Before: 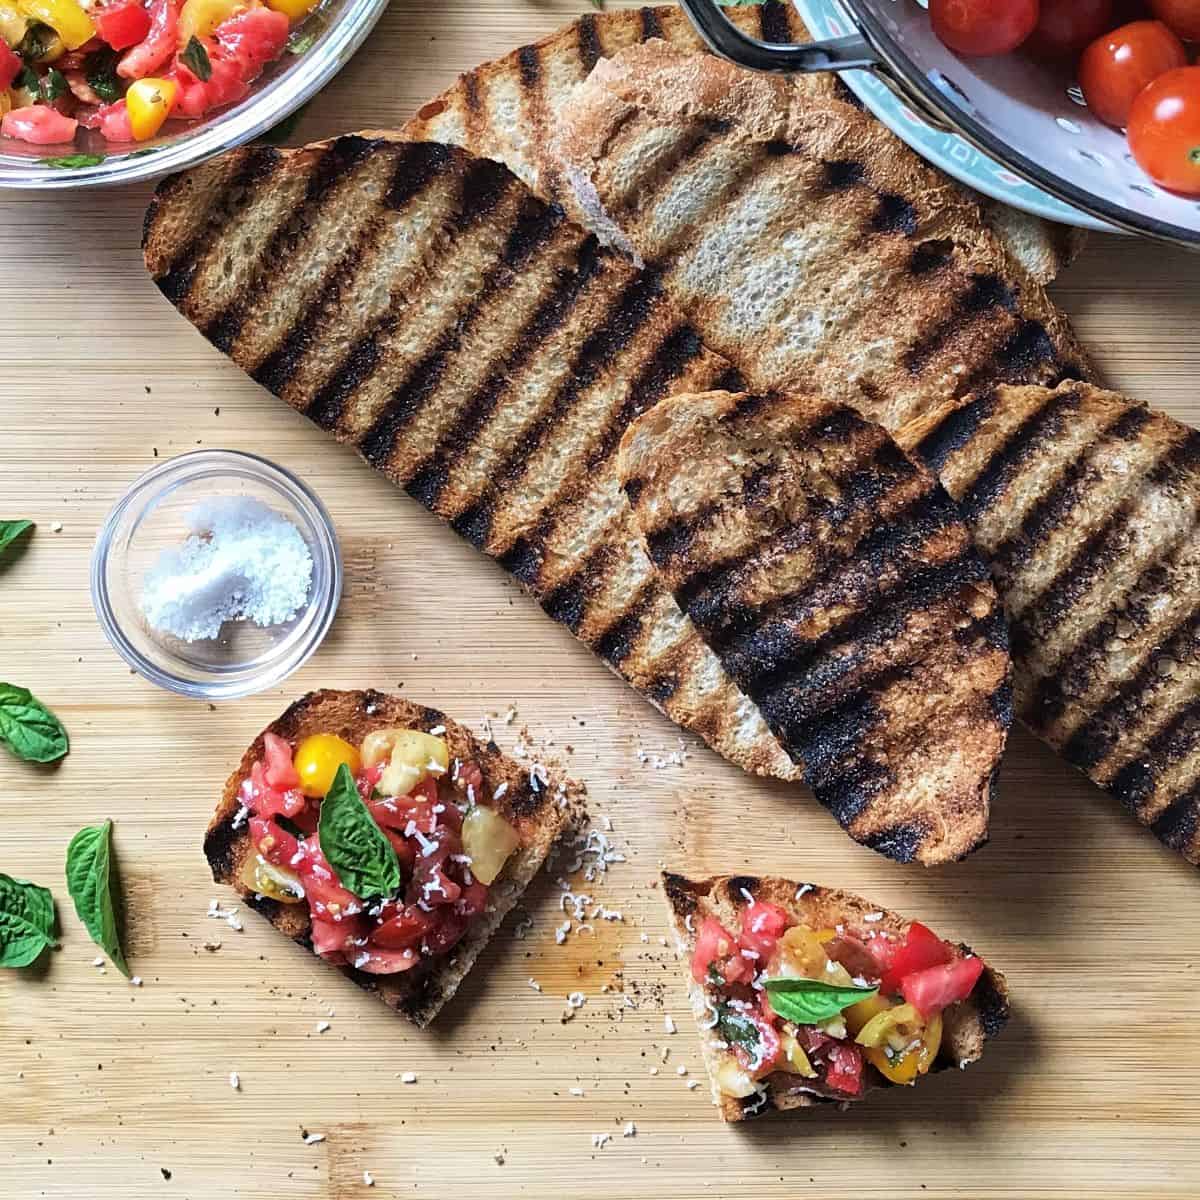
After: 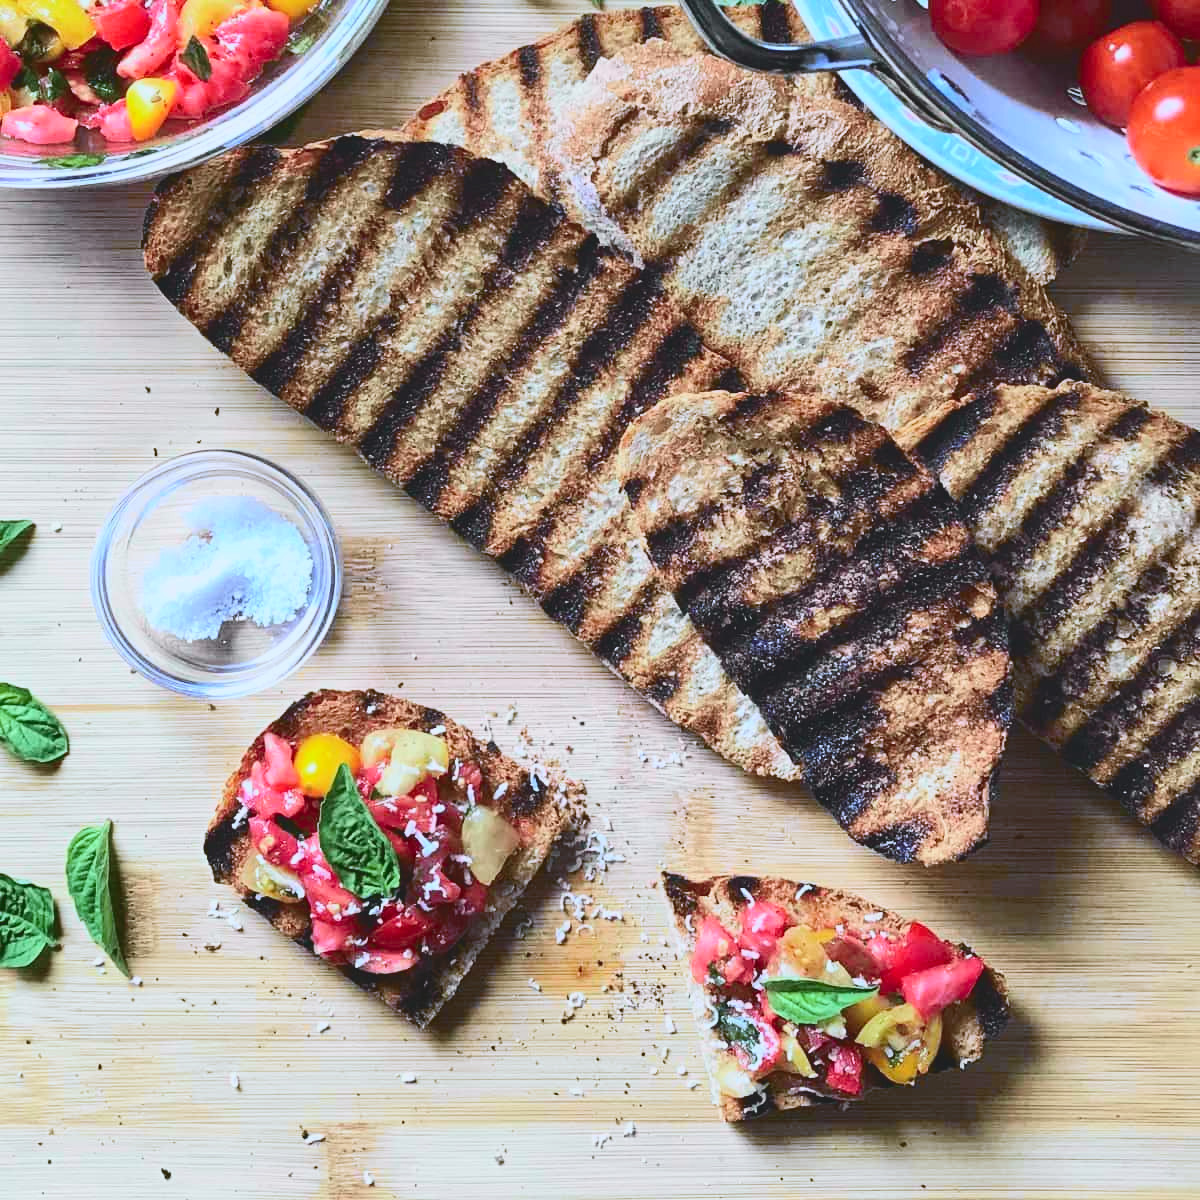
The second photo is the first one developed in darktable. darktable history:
tone curve: curves: ch0 [(0, 0.11) (0.181, 0.223) (0.405, 0.46) (0.456, 0.528) (0.634, 0.728) (0.877, 0.89) (0.984, 0.935)]; ch1 [(0, 0.052) (0.443, 0.43) (0.492, 0.485) (0.566, 0.579) (0.595, 0.625) (0.608, 0.654) (0.65, 0.708) (1, 0.961)]; ch2 [(0, 0) (0.33, 0.301) (0.421, 0.443) (0.447, 0.489) (0.495, 0.492) (0.537, 0.57) (0.586, 0.591) (0.663, 0.686) (1, 1)], color space Lab, independent channels, preserve colors none
white balance: red 0.948, green 1.02, blue 1.176
